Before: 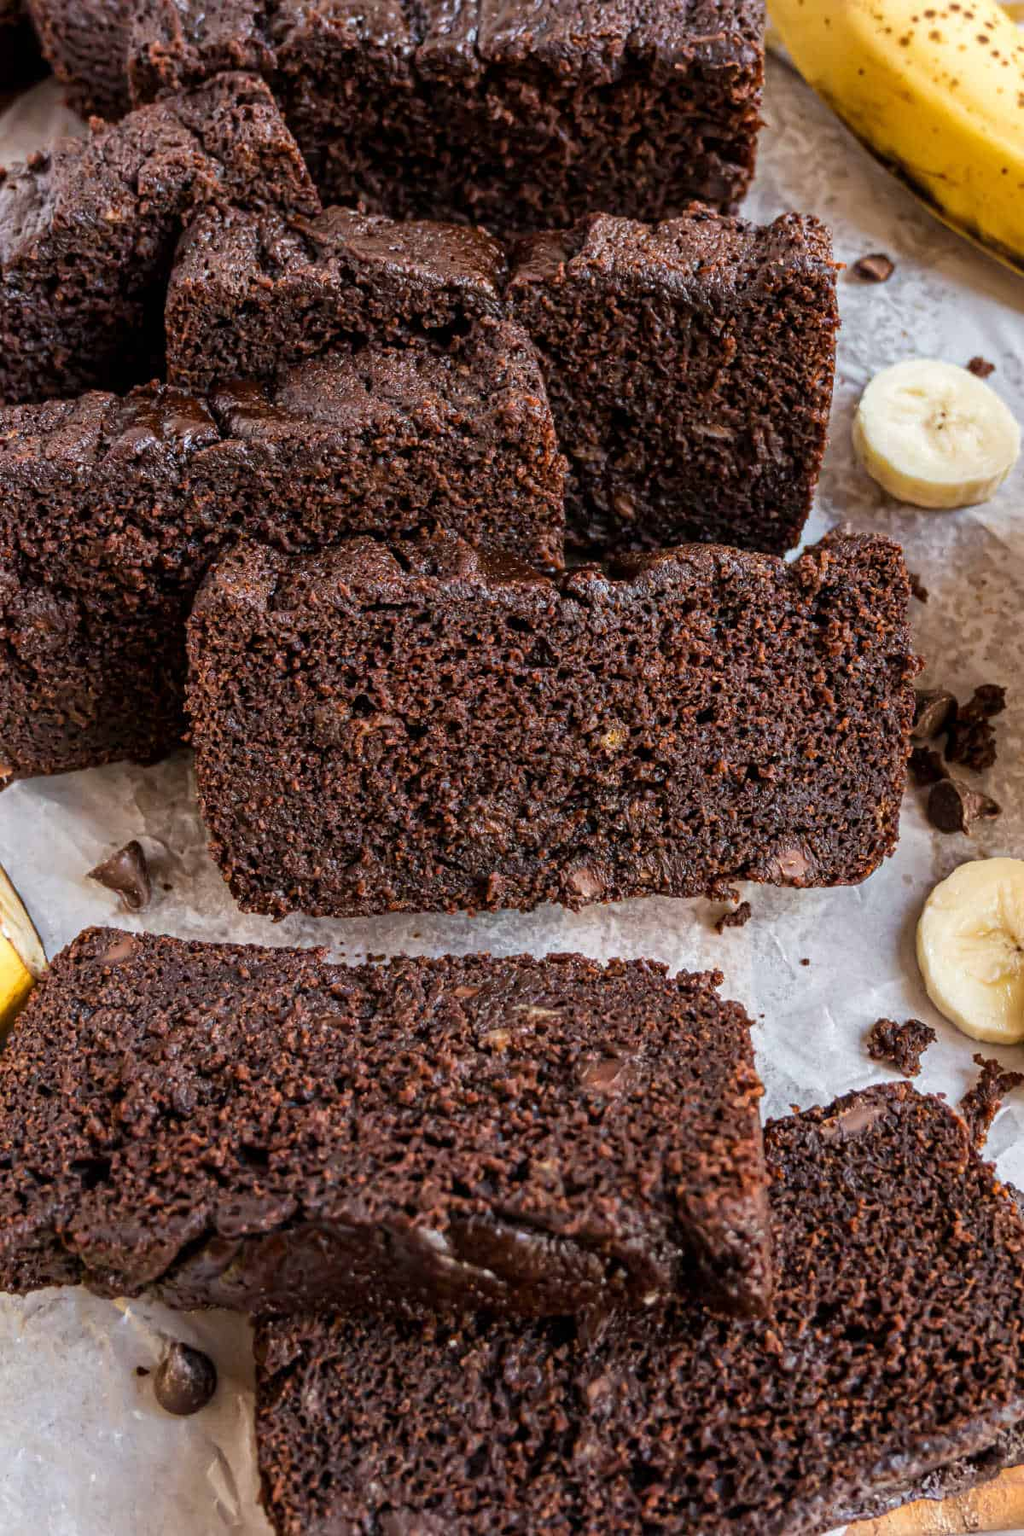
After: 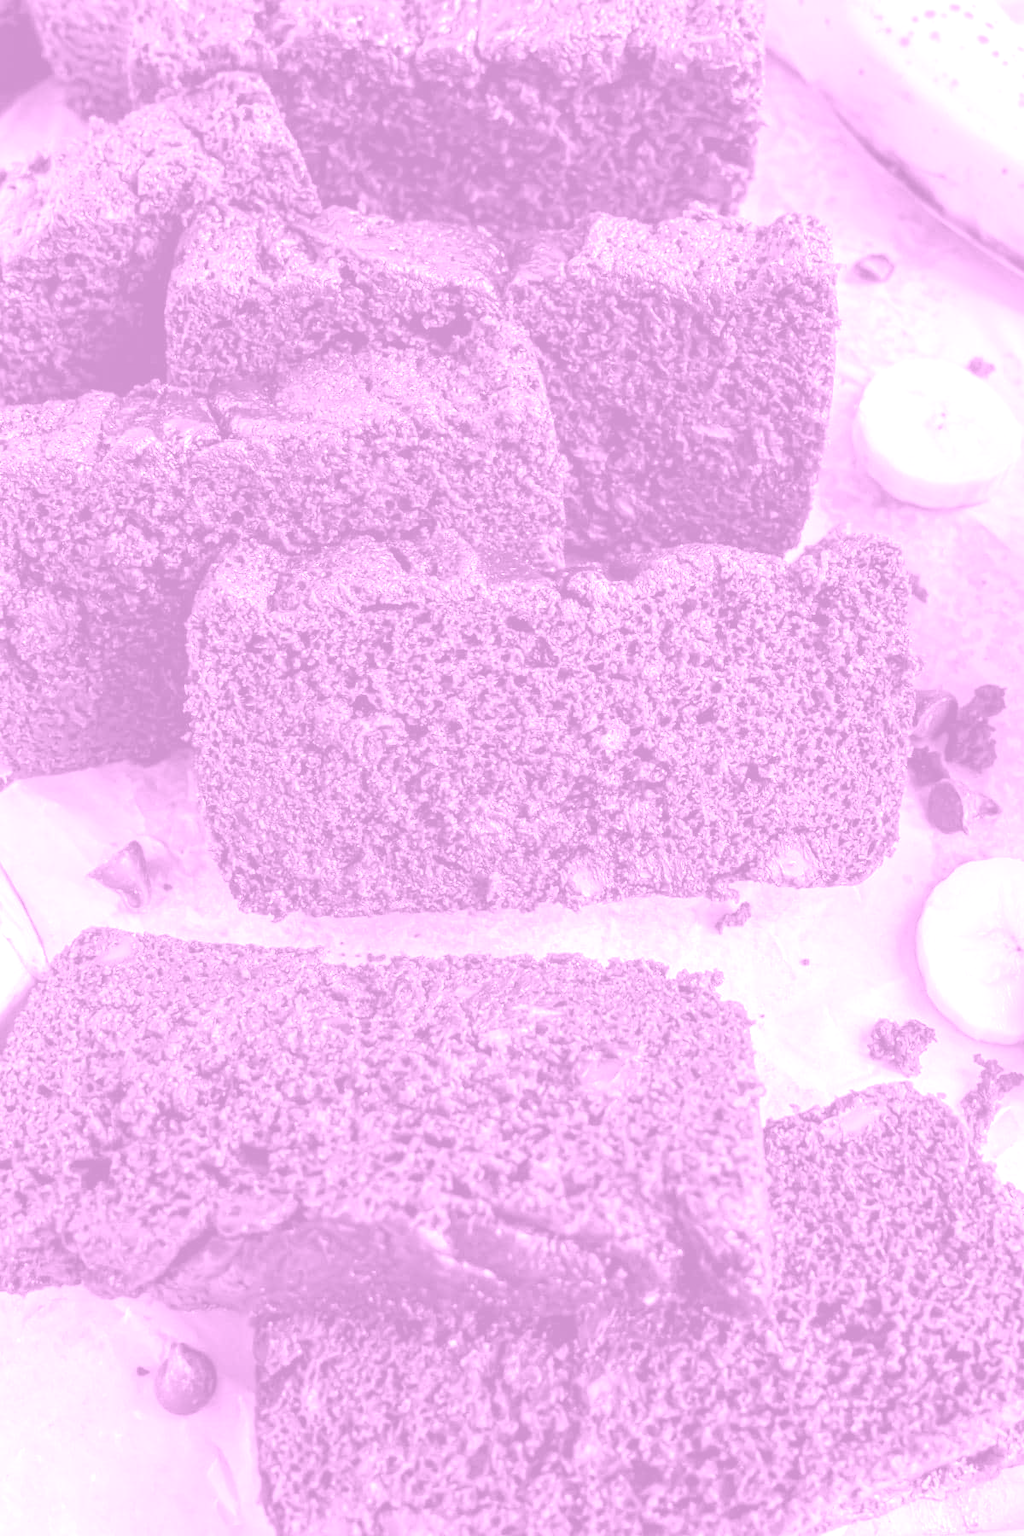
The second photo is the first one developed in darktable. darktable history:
exposure: black level correction 0, exposure 1.45 EV, compensate exposure bias true, compensate highlight preservation false
colorize: hue 331.2°, saturation 75%, source mix 30.28%, lightness 70.52%, version 1
